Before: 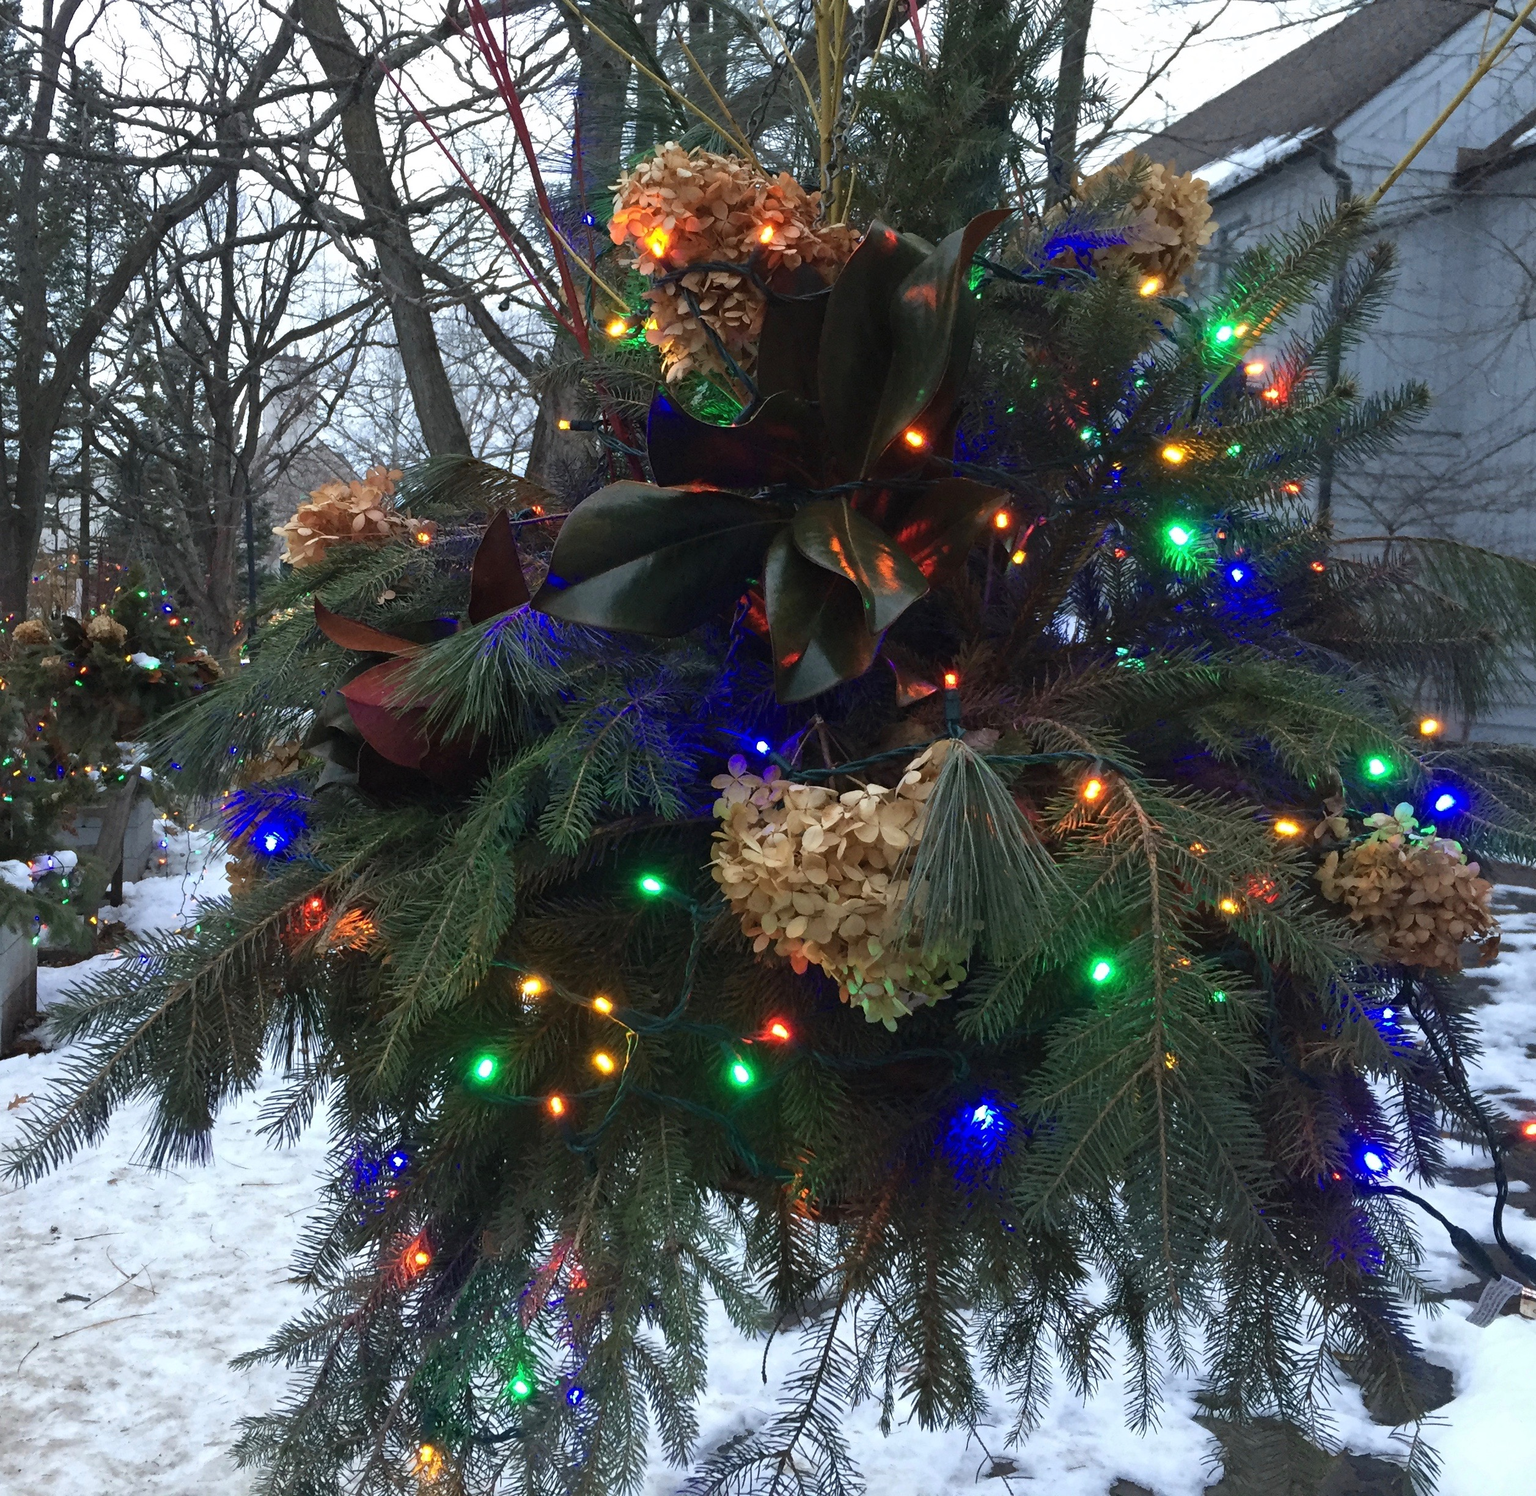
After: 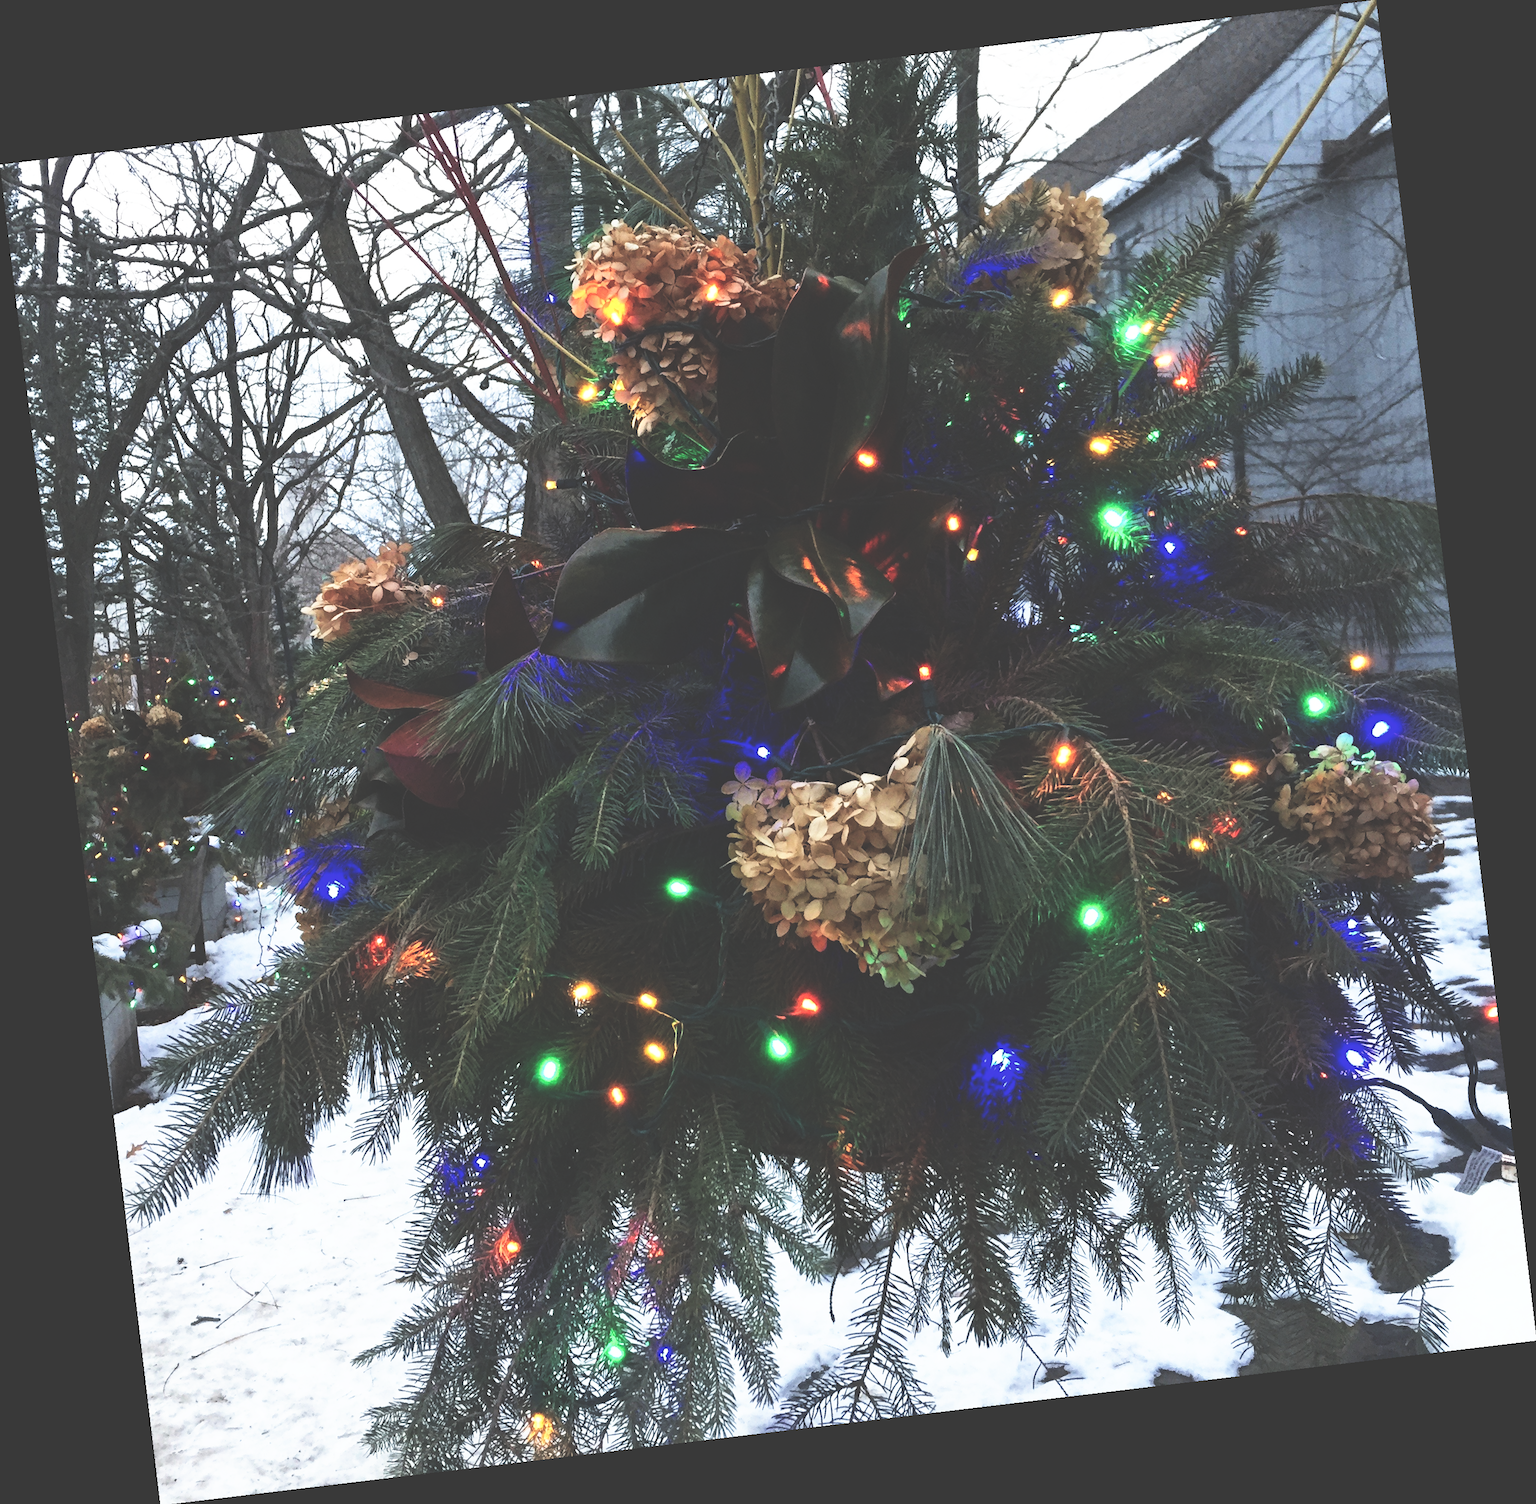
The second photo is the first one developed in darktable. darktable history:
exposure: black level correction -0.028, compensate highlight preservation false
base curve: curves: ch0 [(0, 0.036) (0.007, 0.037) (0.604, 0.887) (1, 1)], preserve colors none
rotate and perspective: rotation -6.83°, automatic cropping off
contrast brightness saturation: contrast 0.11, saturation -0.17
